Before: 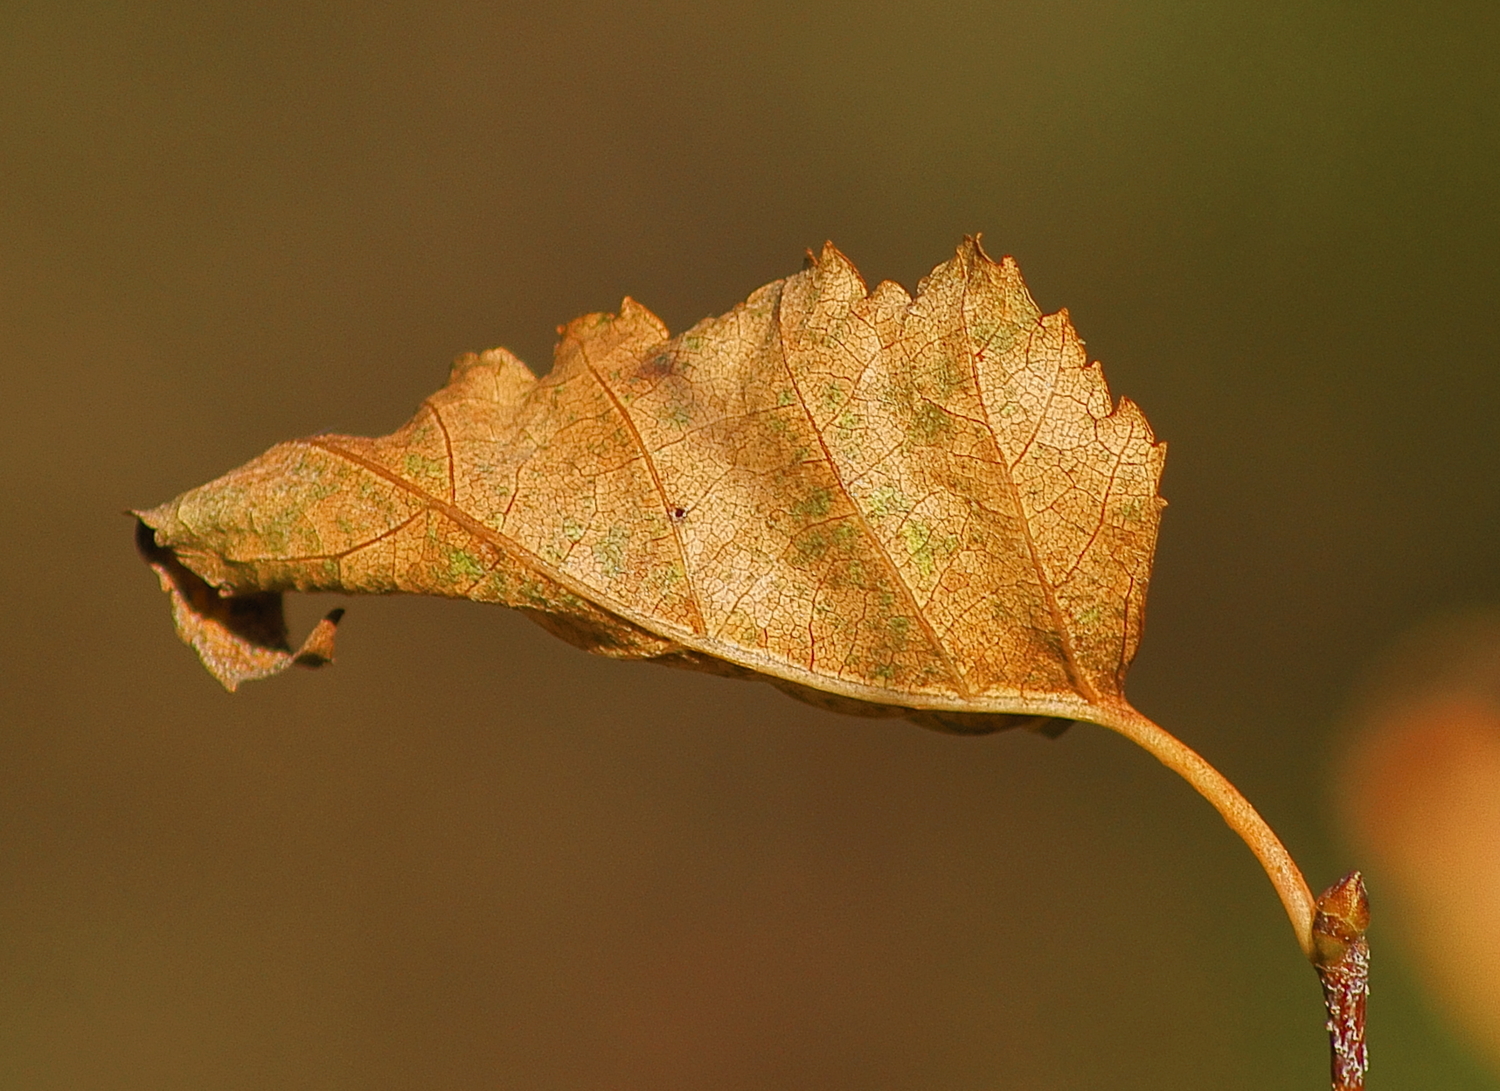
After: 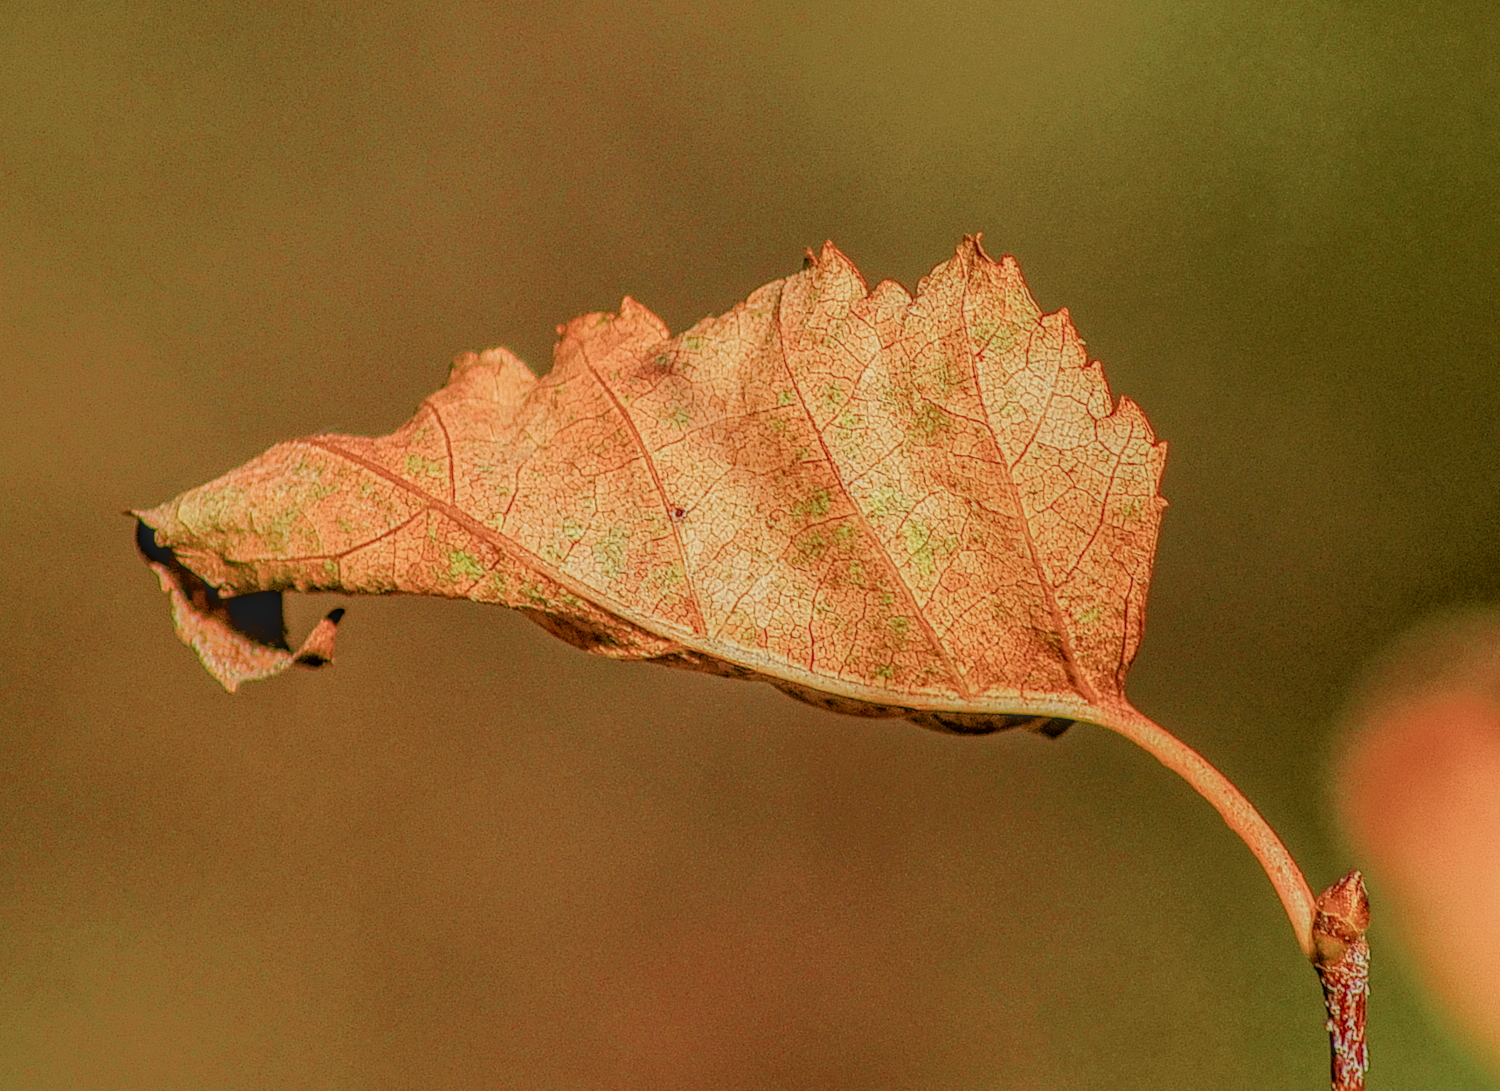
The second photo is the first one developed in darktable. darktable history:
local contrast: highlights 4%, shadows 3%, detail 201%, midtone range 0.249
tone equalizer: edges refinement/feathering 500, mask exposure compensation -1.57 EV, preserve details no
filmic rgb: black relative exposure -4.41 EV, white relative exposure 6.59 EV, hardness 1.83, contrast 0.512
tone curve: curves: ch0 [(0, 0.013) (0.054, 0.018) (0.205, 0.197) (0.289, 0.309) (0.382, 0.437) (0.475, 0.552) (0.666, 0.743) (0.791, 0.85) (1, 0.998)]; ch1 [(0, 0) (0.394, 0.338) (0.449, 0.404) (0.499, 0.498) (0.526, 0.528) (0.543, 0.564) (0.589, 0.633) (0.66, 0.687) (0.783, 0.804) (1, 1)]; ch2 [(0, 0) (0.304, 0.31) (0.403, 0.399) (0.441, 0.421) (0.474, 0.466) (0.498, 0.496) (0.524, 0.538) (0.555, 0.584) (0.633, 0.665) (0.7, 0.711) (1, 1)], color space Lab, independent channels, preserve colors none
